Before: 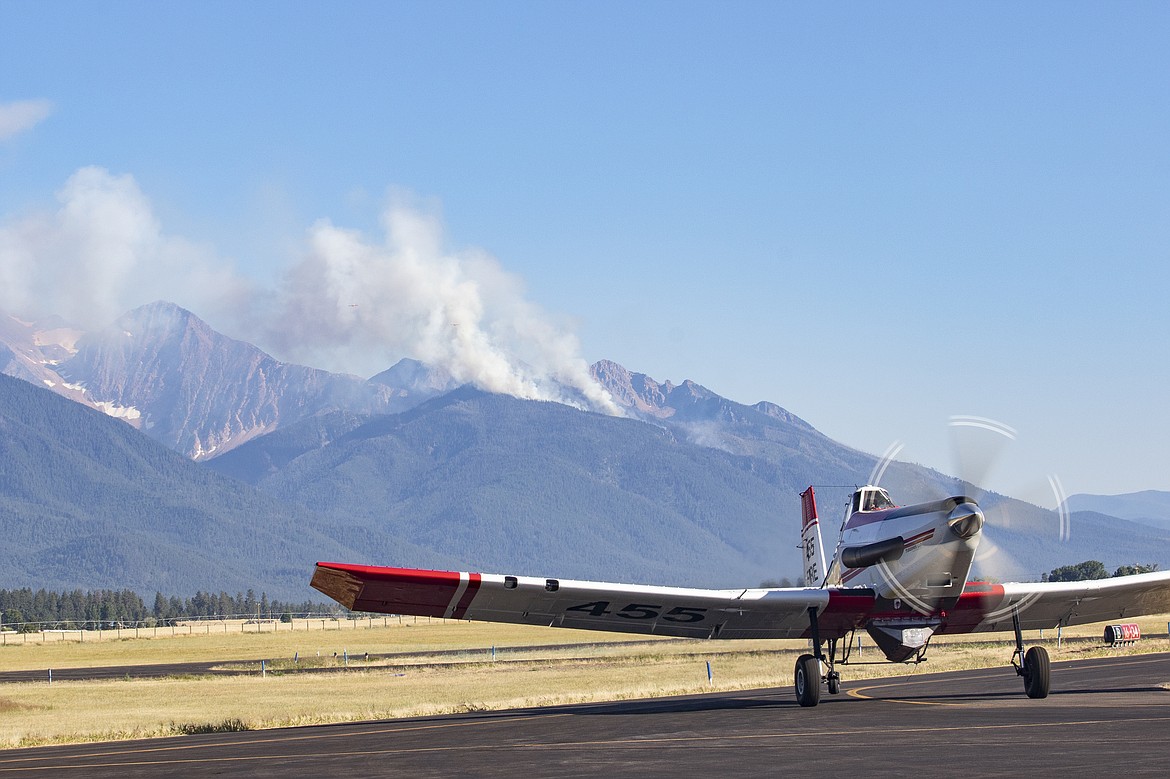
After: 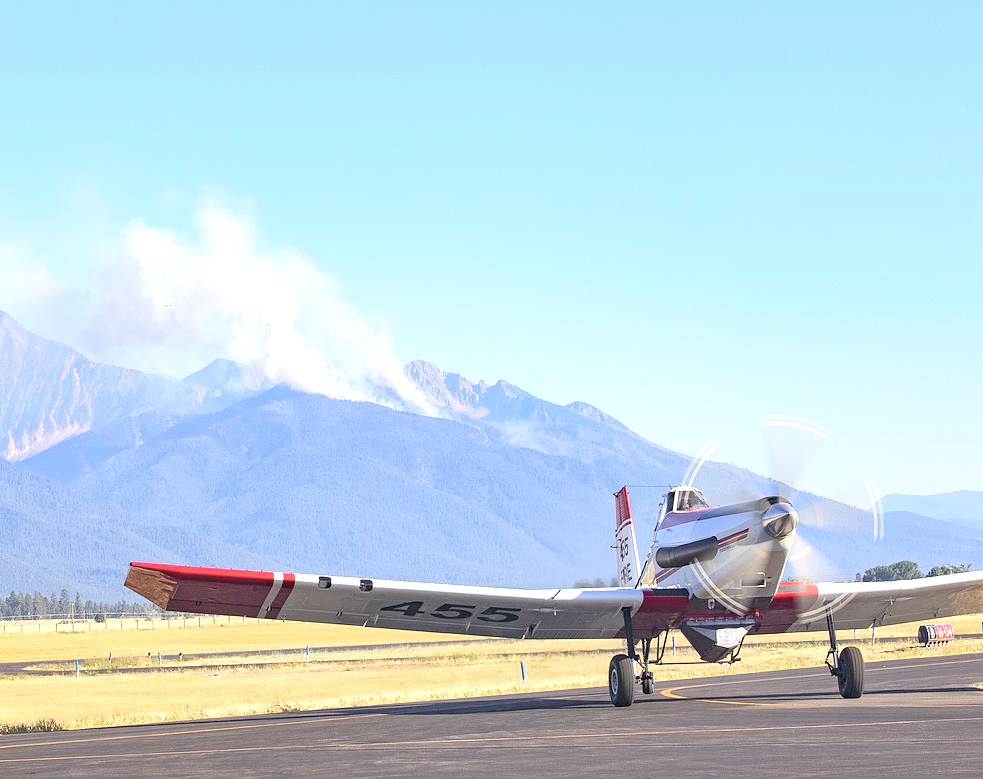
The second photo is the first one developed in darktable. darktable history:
crop: left 15.947%
exposure: black level correction 0, exposure 0.592 EV, compensate exposure bias true, compensate highlight preservation false
tone equalizer: edges refinement/feathering 500, mask exposure compensation -1.57 EV, preserve details no
contrast brightness saturation: contrast 0.101, brightness 0.311, saturation 0.139
